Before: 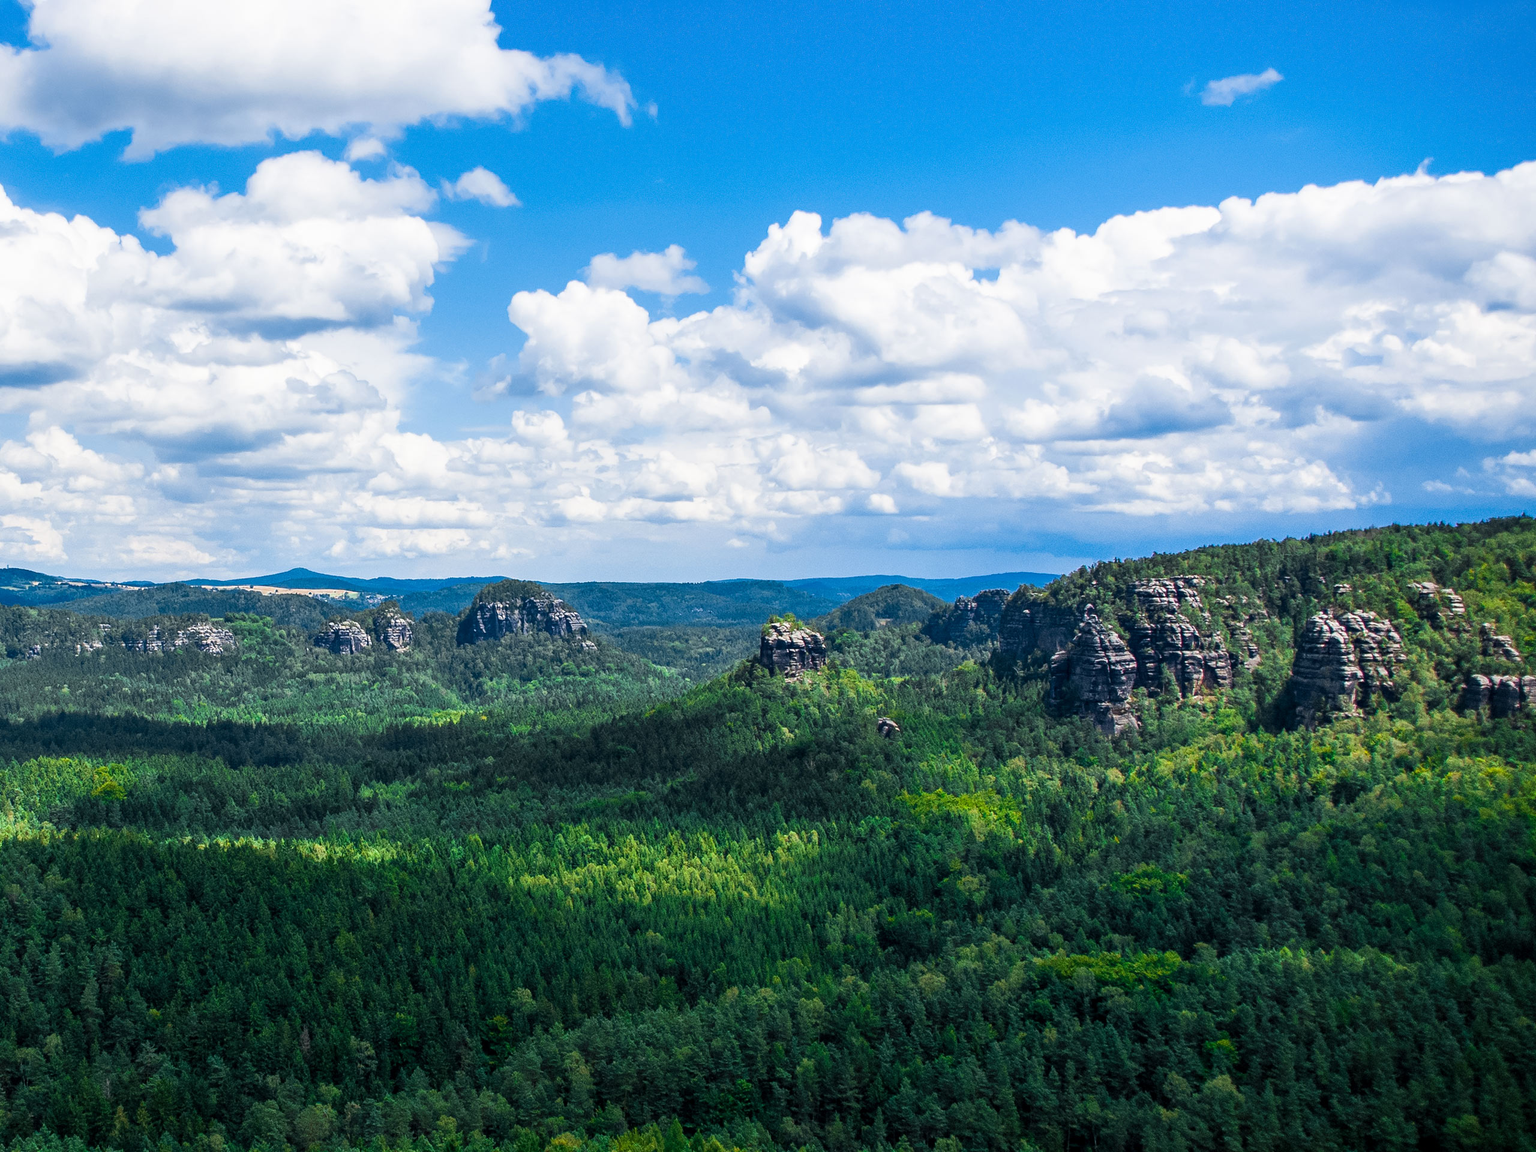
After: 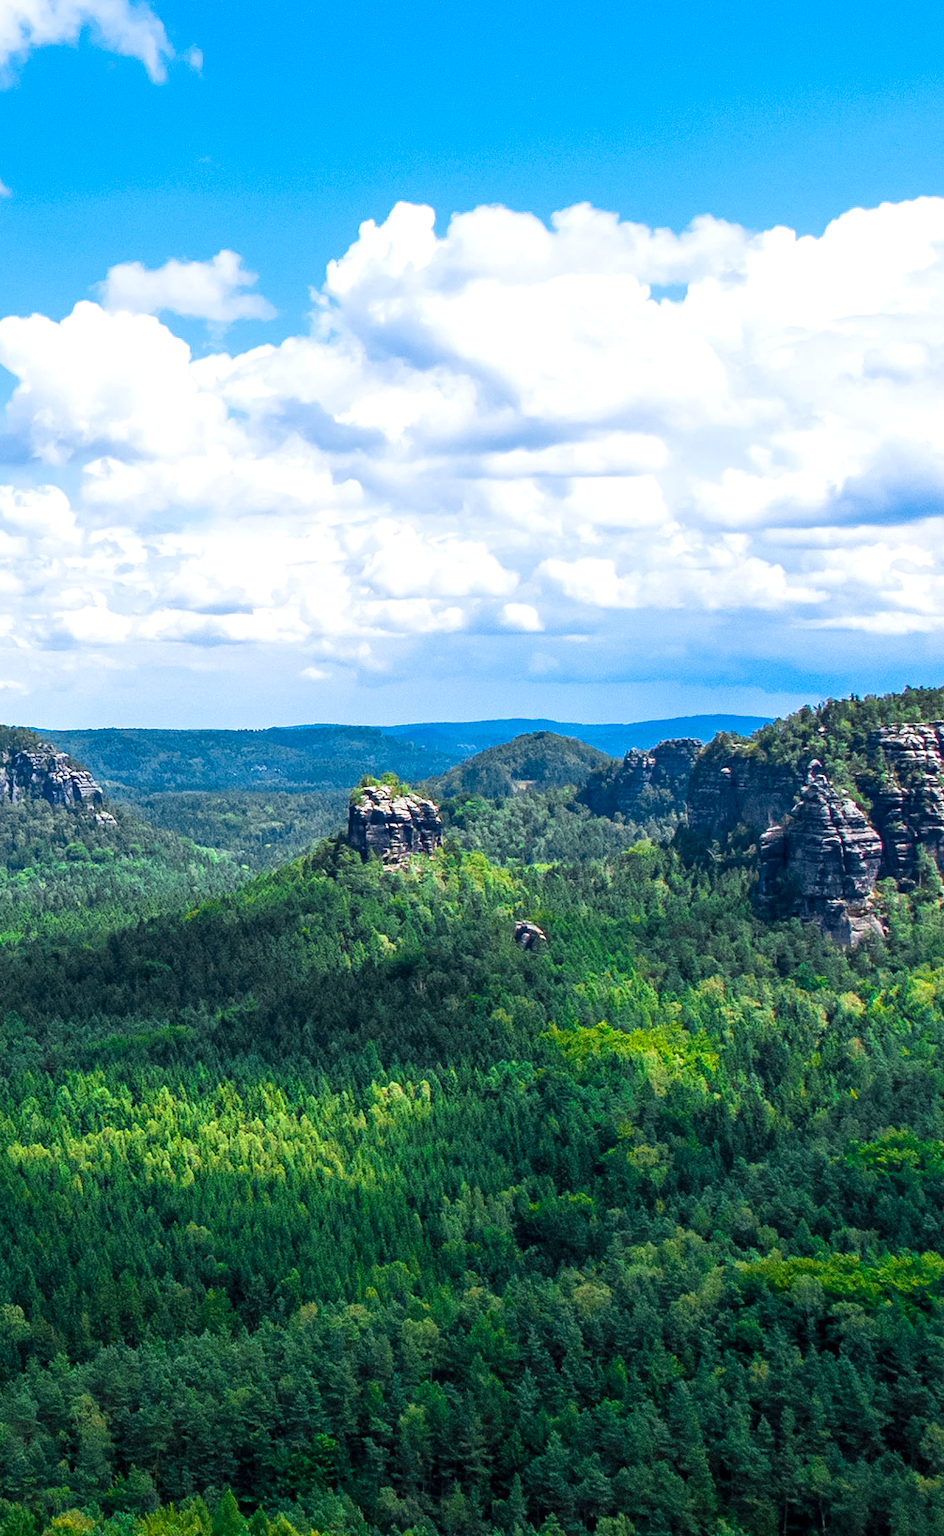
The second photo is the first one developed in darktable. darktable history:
crop: left 33.552%, top 5.978%, right 23.011%
levels: levels [0, 0.435, 0.917]
